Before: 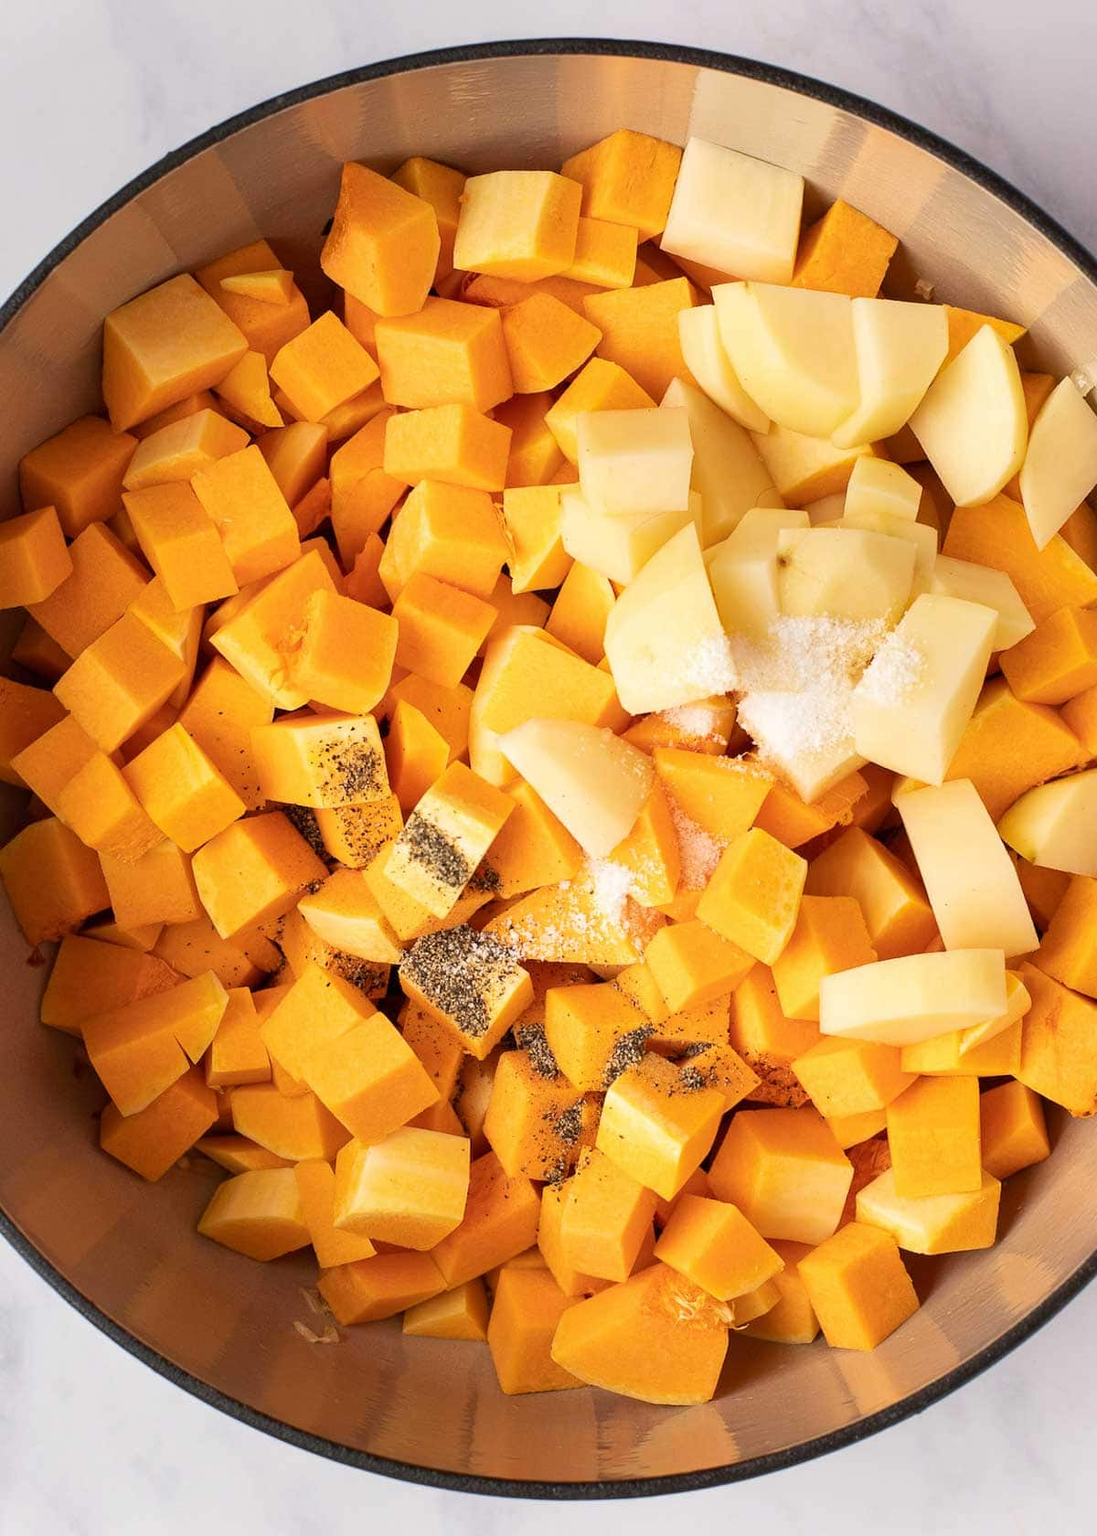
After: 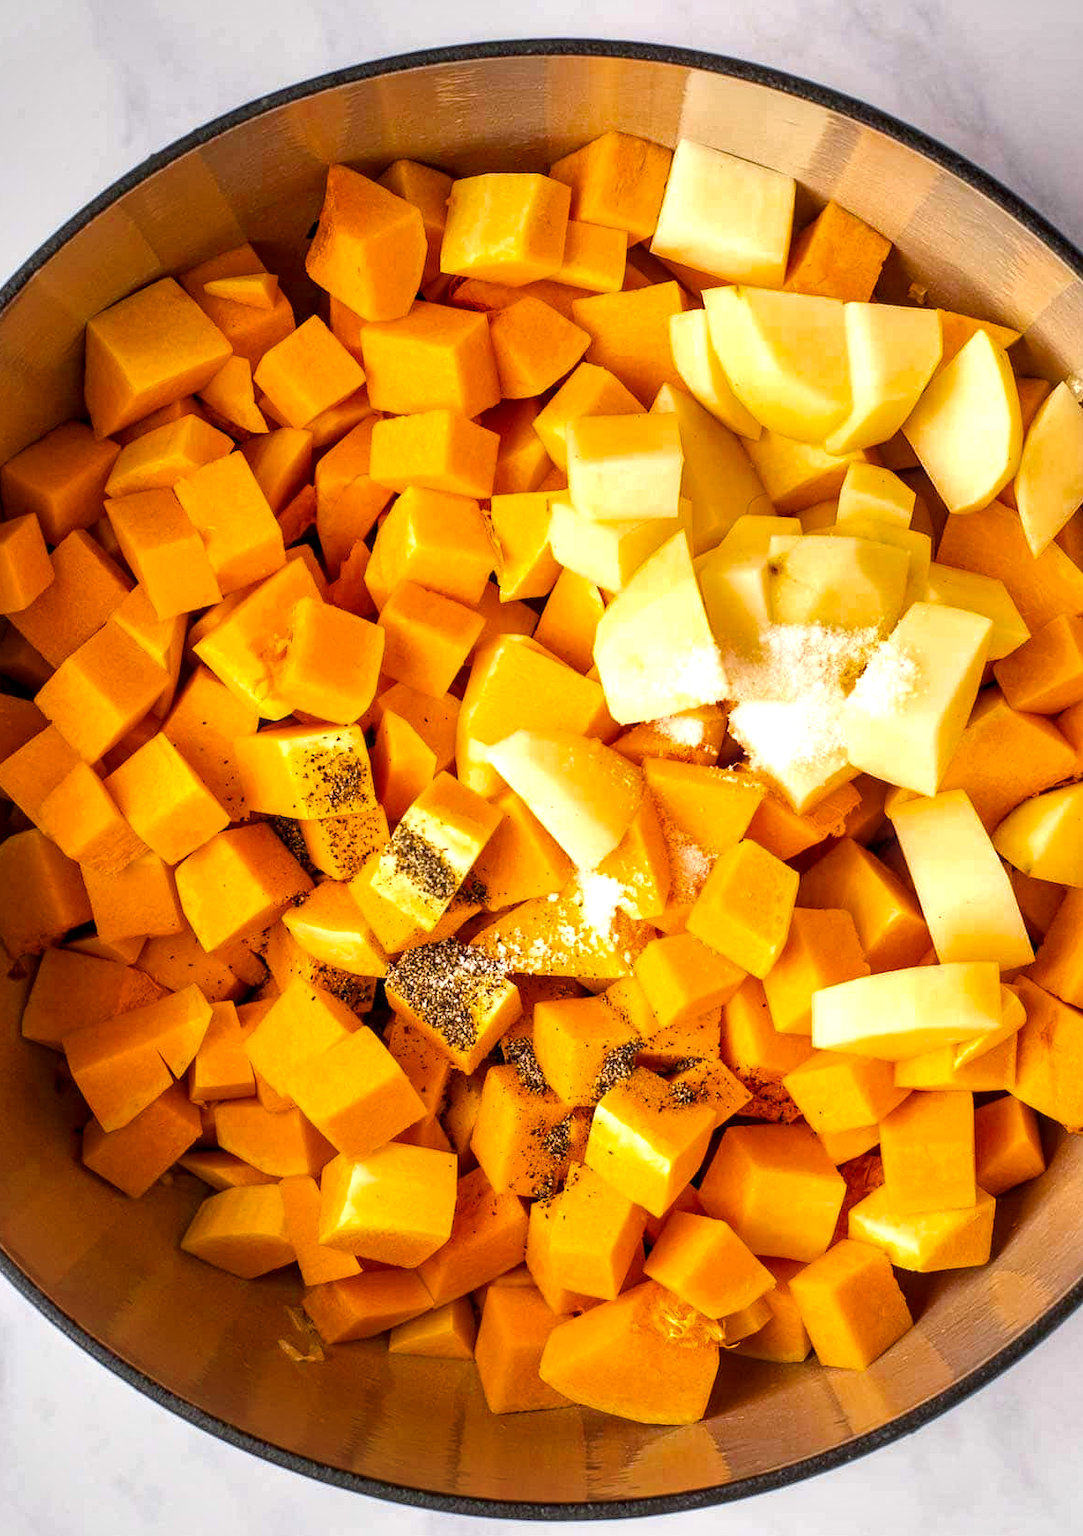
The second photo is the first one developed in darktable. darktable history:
local contrast: highlights 62%, detail 143%, midtone range 0.428
vignetting: fall-off start 79.76%, brightness -0.35, unbound false
color balance rgb: perceptual saturation grading › global saturation 25.677%, perceptual brilliance grading › global brilliance 18.154%, global vibrance 16.789%, saturation formula JzAzBz (2021)
crop and rotate: left 1.785%, right 0.759%, bottom 1.318%
